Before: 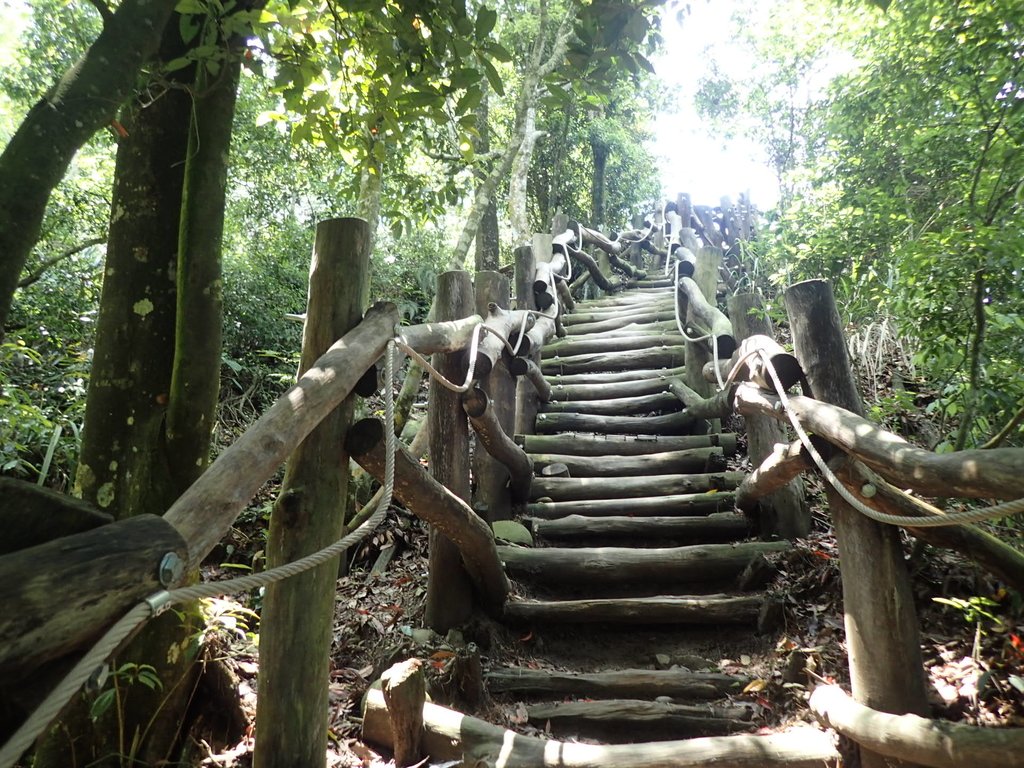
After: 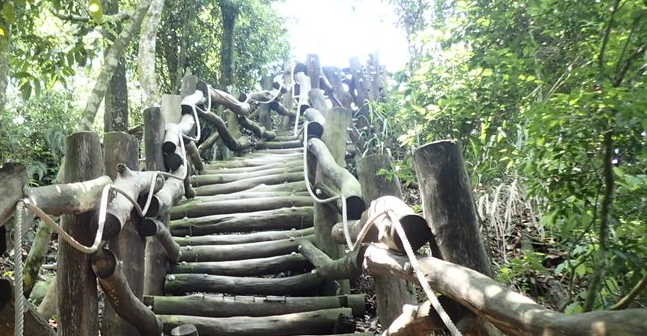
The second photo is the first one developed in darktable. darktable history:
contrast brightness saturation: contrast 0.098, brightness 0.013, saturation 0.022
crop: left 36.236%, top 18.228%, right 0.565%, bottom 37.908%
